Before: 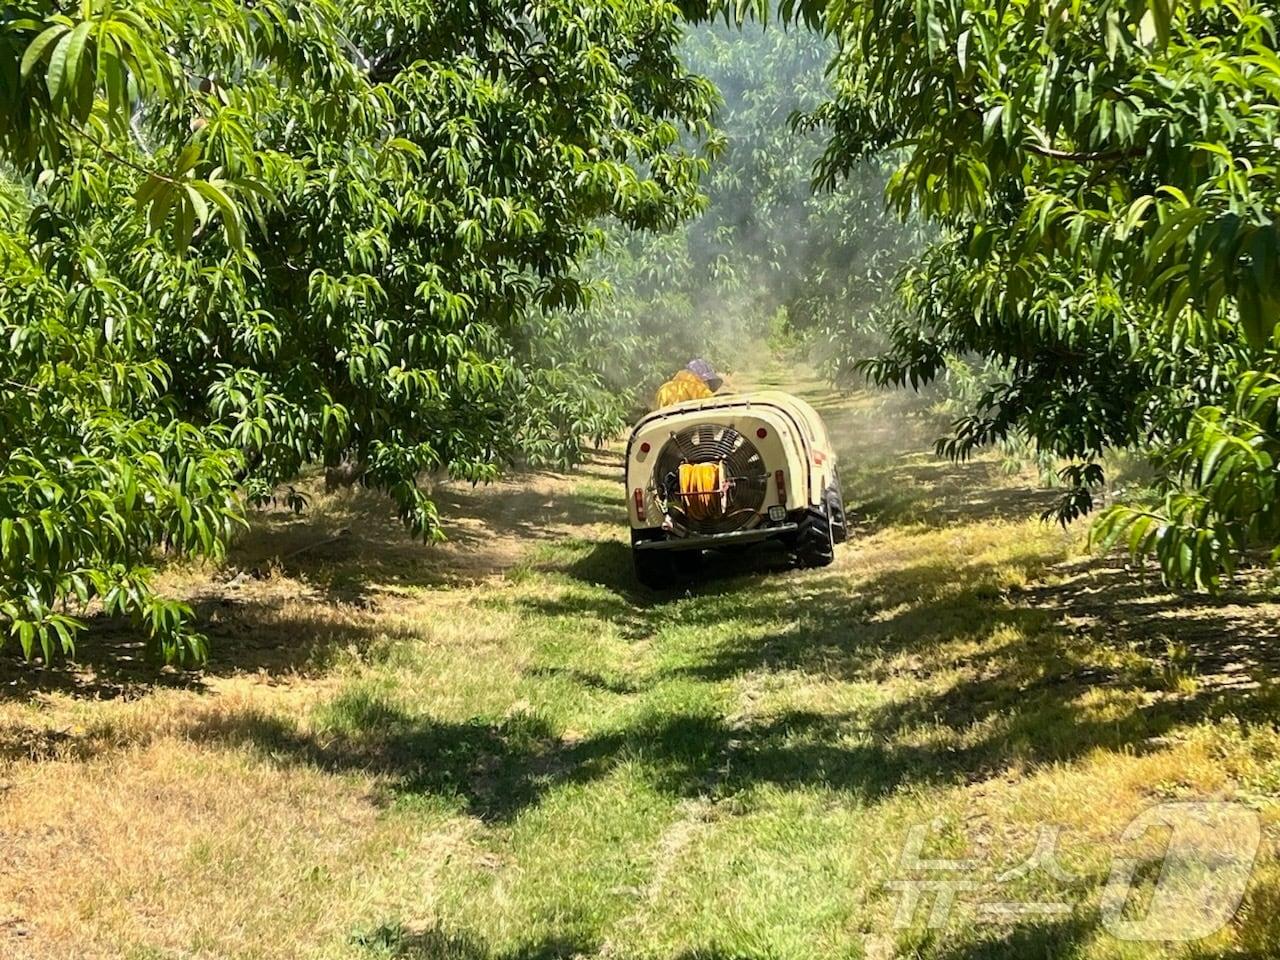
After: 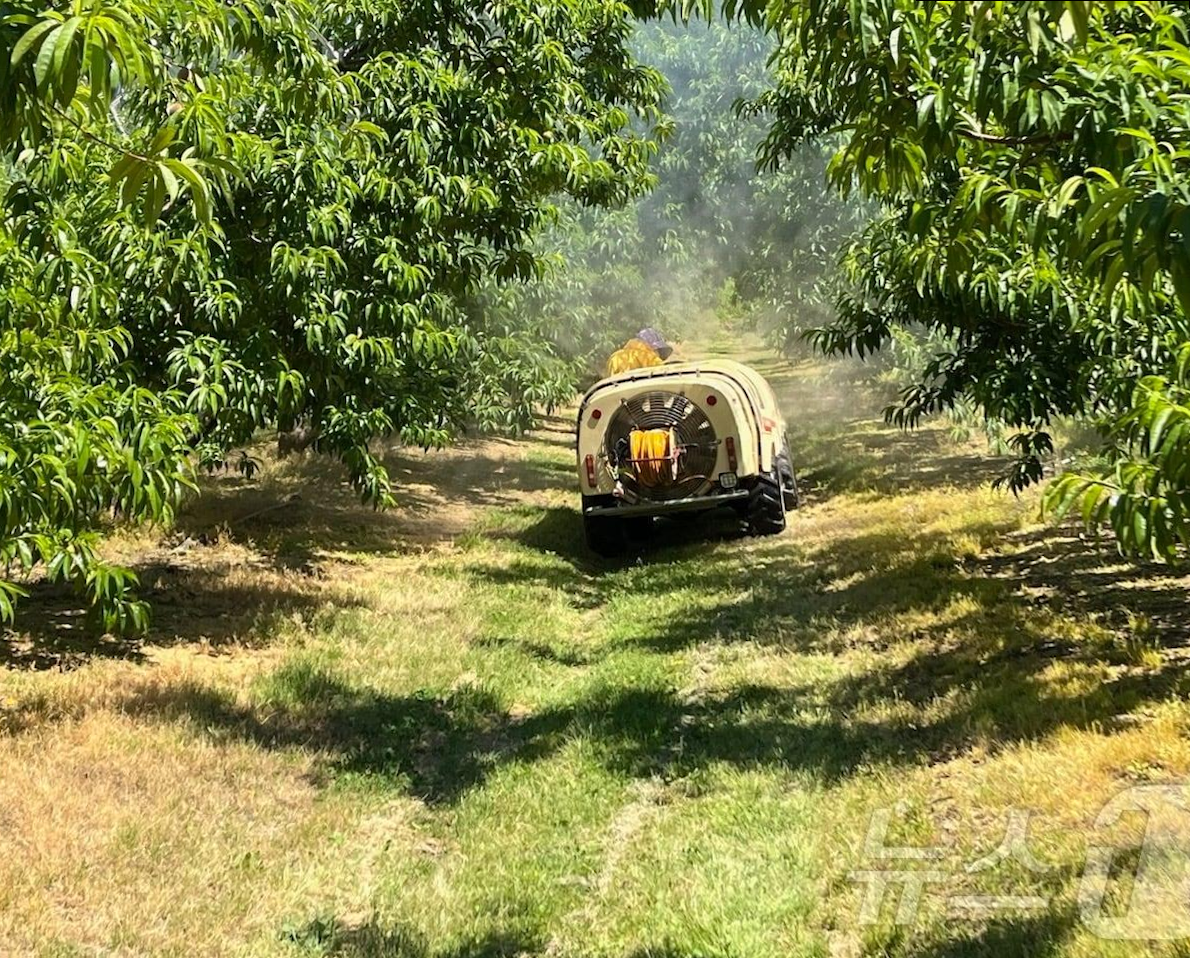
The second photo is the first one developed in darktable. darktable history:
rotate and perspective: rotation 0.215°, lens shift (vertical) -0.139, crop left 0.069, crop right 0.939, crop top 0.002, crop bottom 0.996
tone equalizer: on, module defaults
